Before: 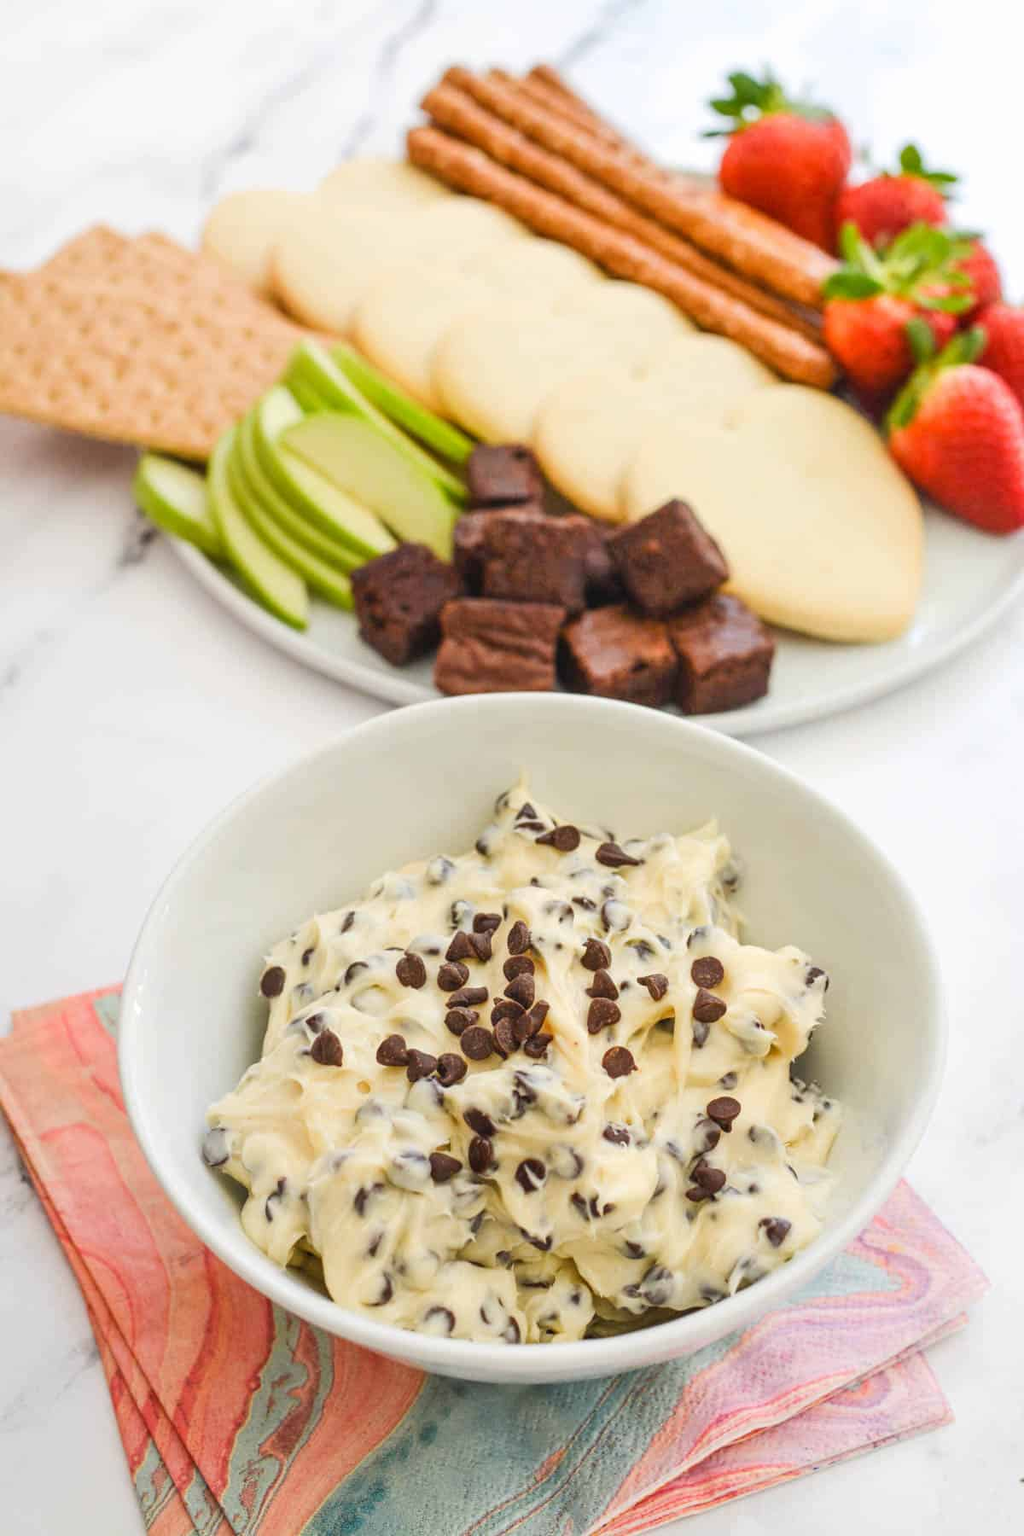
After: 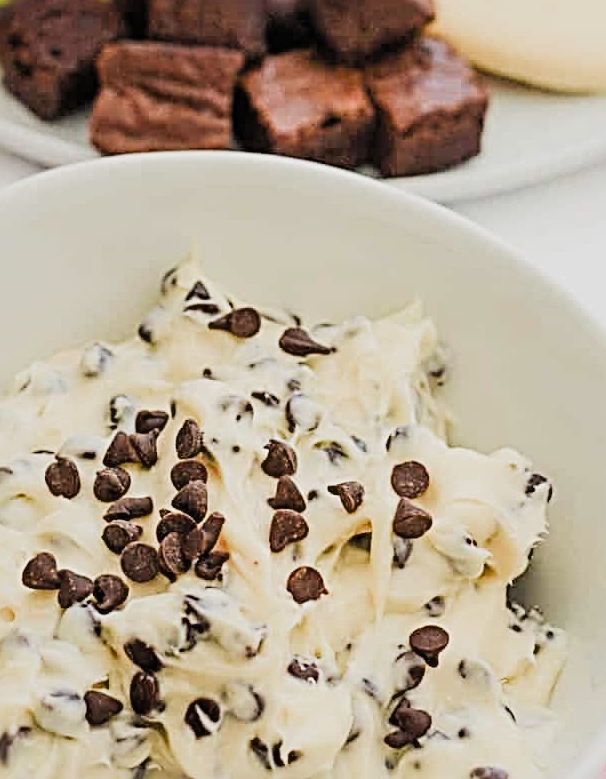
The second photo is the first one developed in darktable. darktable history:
sharpen: radius 3.662, amount 0.932
crop: left 34.93%, top 36.683%, right 14.567%, bottom 20.017%
tone equalizer: -8 EV -0.396 EV, -7 EV -0.356 EV, -6 EV -0.354 EV, -5 EV -0.21 EV, -3 EV 0.188 EV, -2 EV 0.356 EV, -1 EV 0.402 EV, +0 EV 0.427 EV, edges refinement/feathering 500, mask exposure compensation -1.57 EV, preserve details guided filter
filmic rgb: black relative exposure -7.65 EV, white relative exposure 4.56 EV, threshold 5.98 EV, hardness 3.61, color science v4 (2020), enable highlight reconstruction true
